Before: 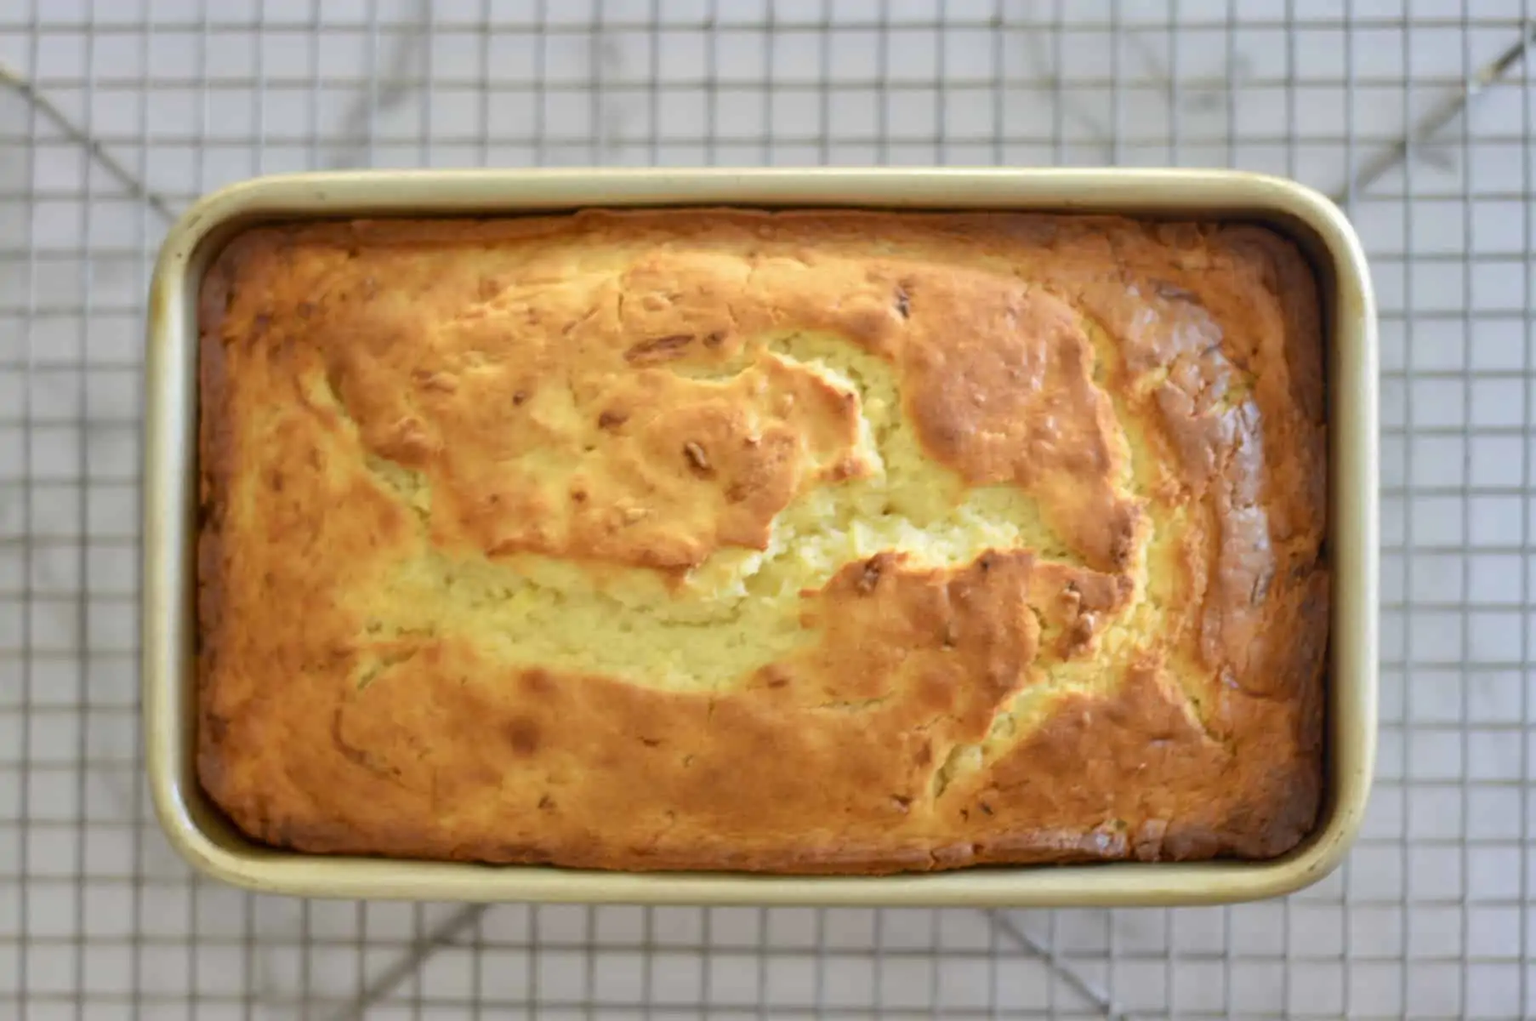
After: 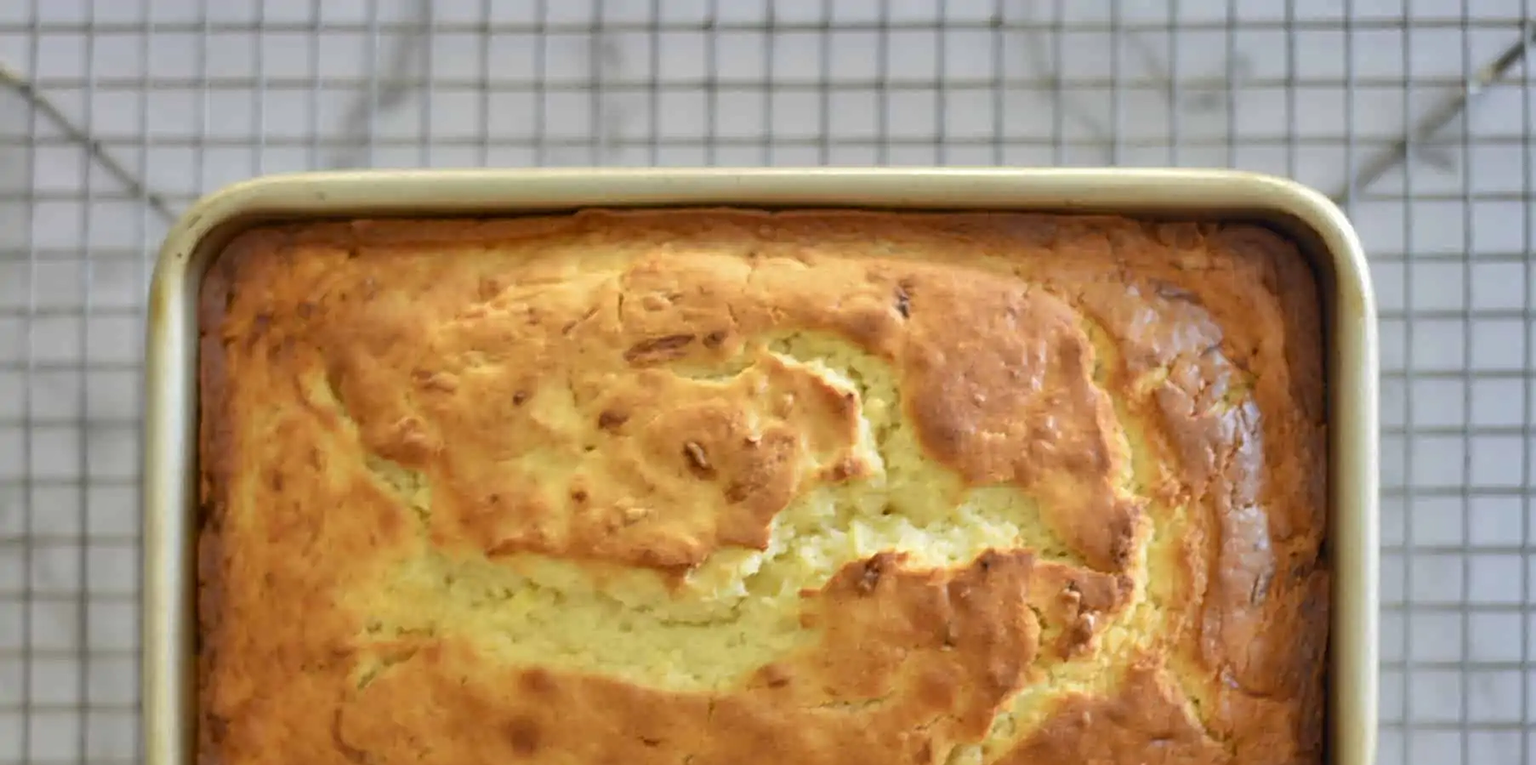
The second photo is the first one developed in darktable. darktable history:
shadows and highlights: highlights color adjustment 0%, low approximation 0.01, soften with gaussian
sharpen: on, module defaults
crop: bottom 24.988%
